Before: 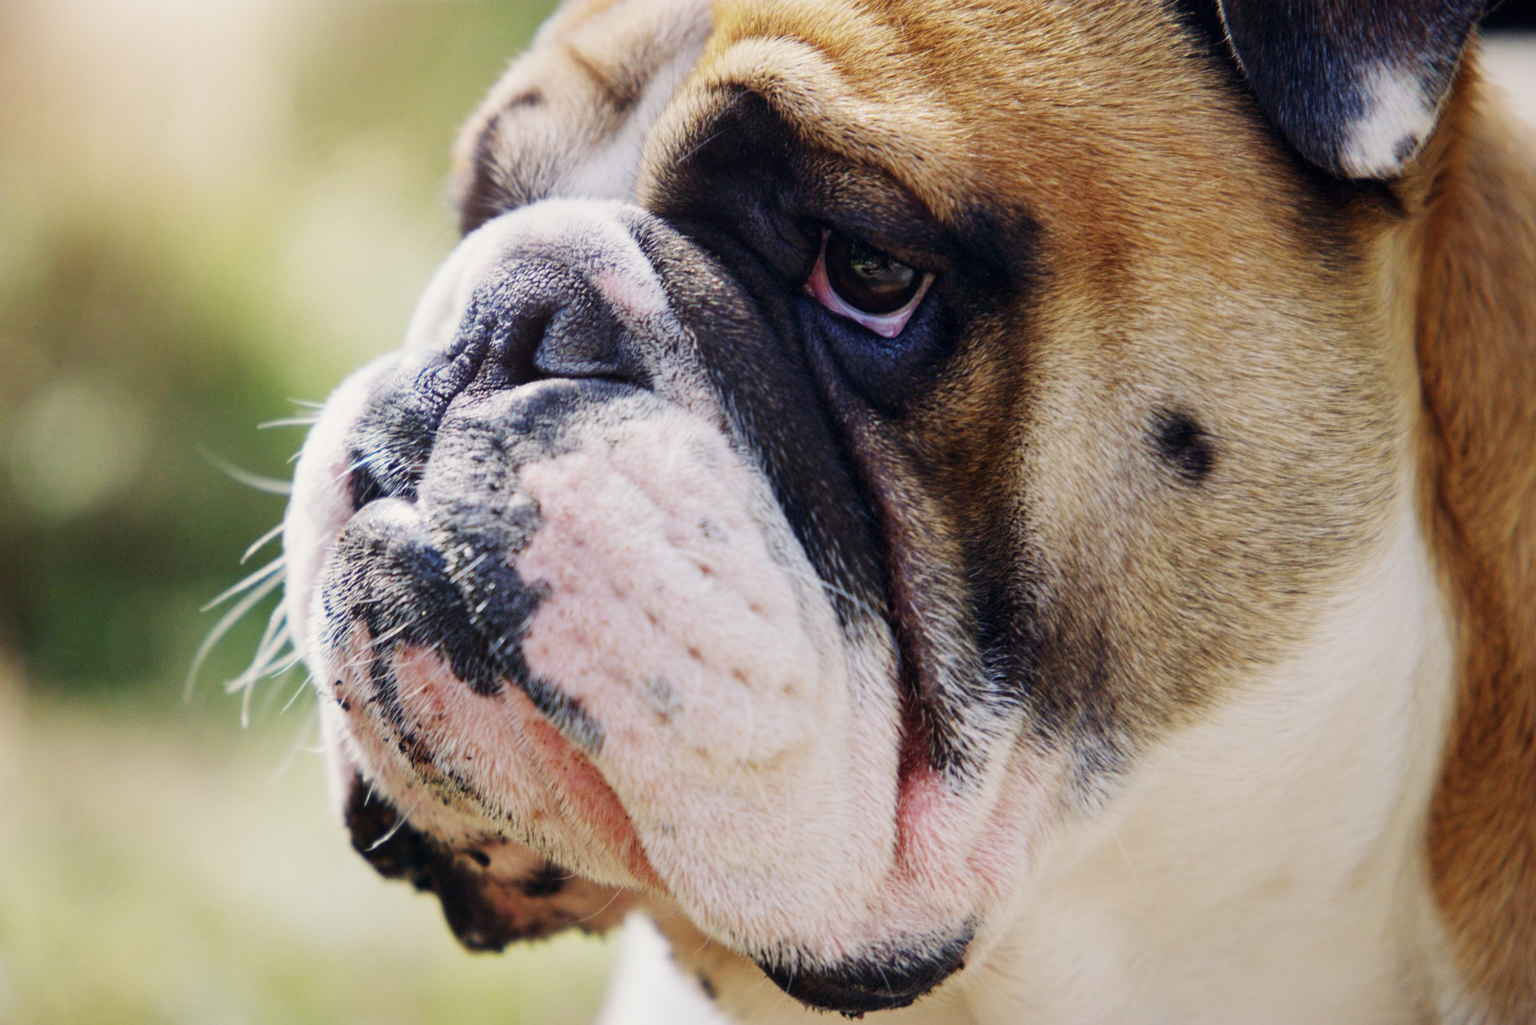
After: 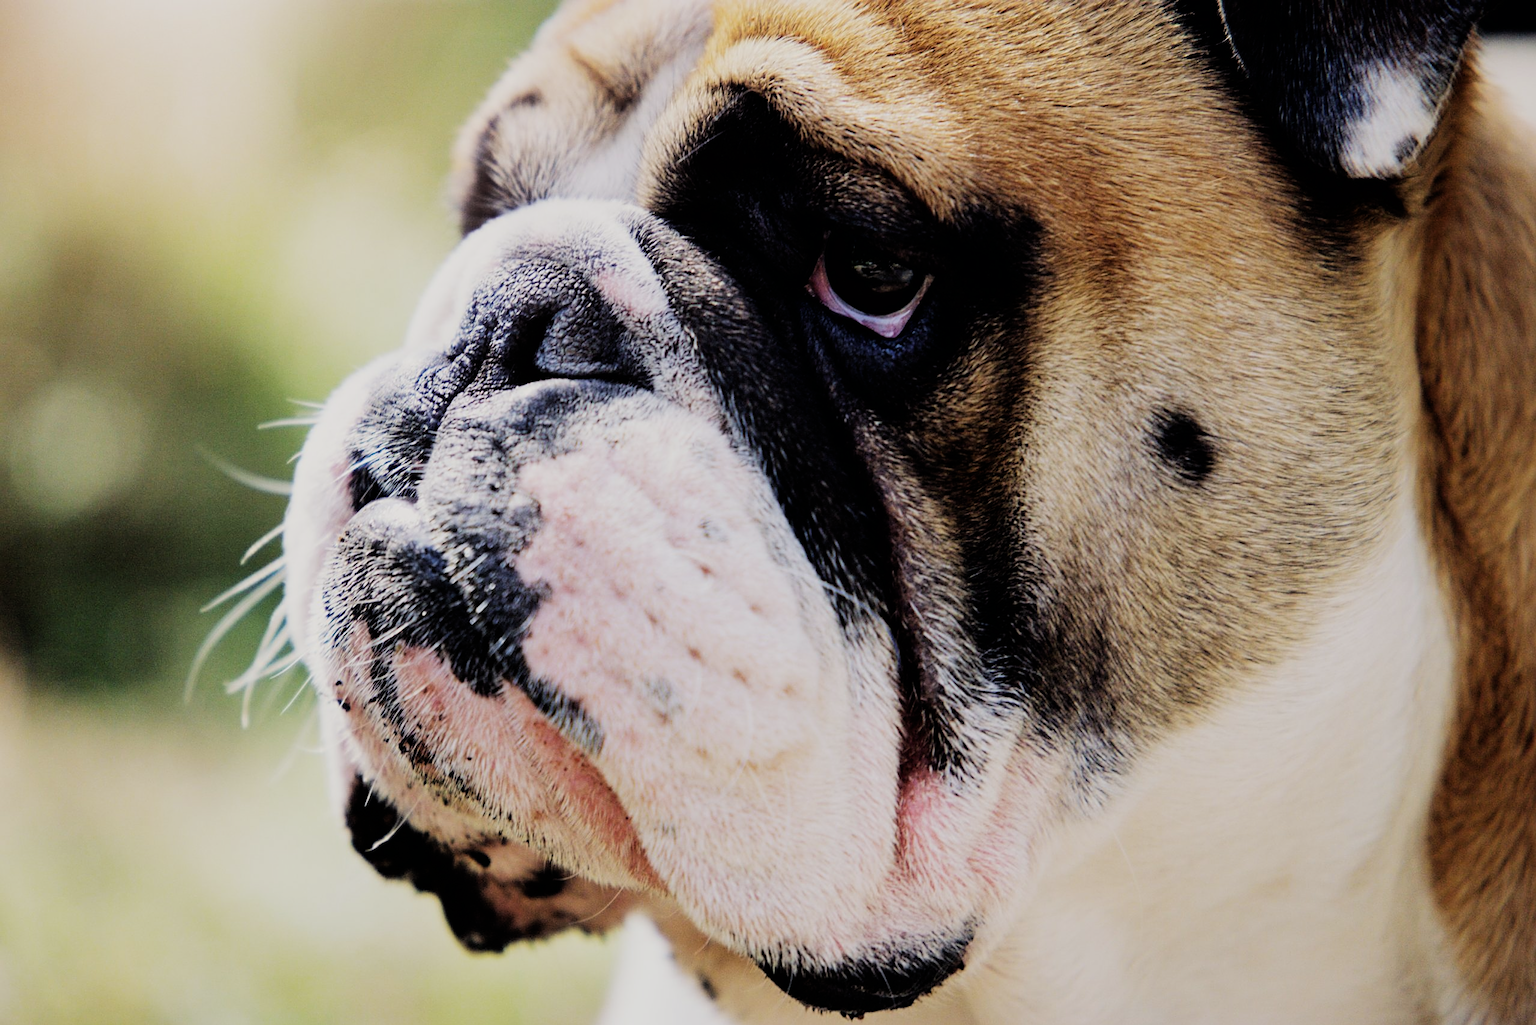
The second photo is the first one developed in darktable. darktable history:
filmic rgb: black relative exposure -5.06 EV, white relative exposure 3.98 EV, threshold 5.97 EV, hardness 2.88, contrast 1.3, highlights saturation mix -29.24%, iterations of high-quality reconstruction 0, enable highlight reconstruction true
sharpen: on, module defaults
